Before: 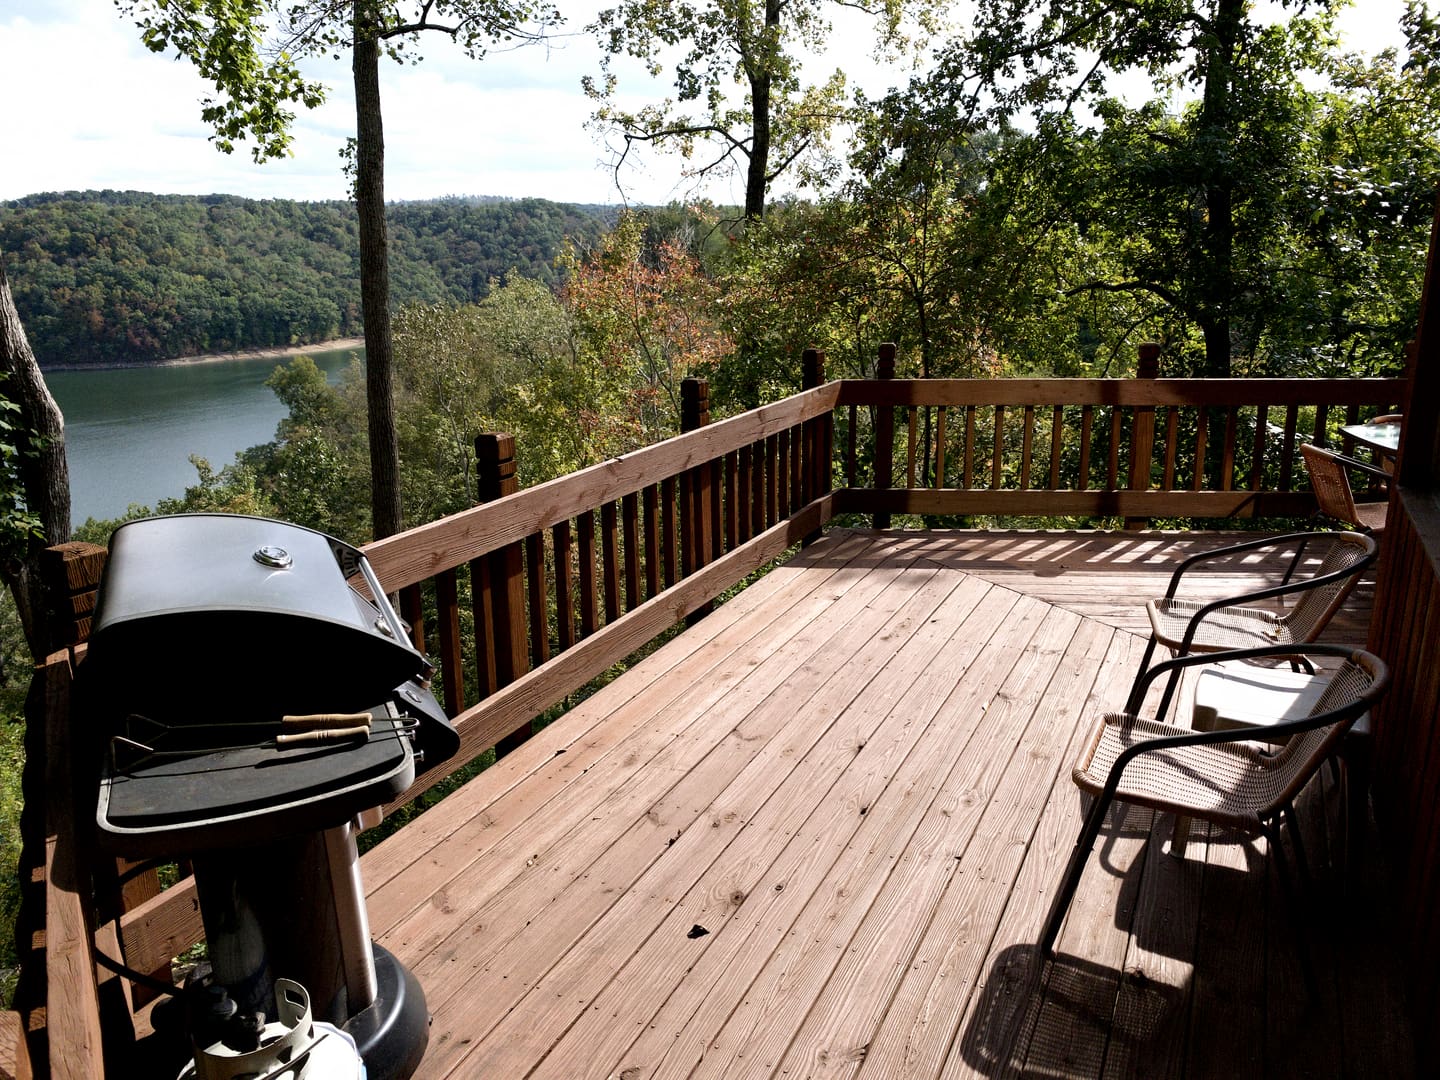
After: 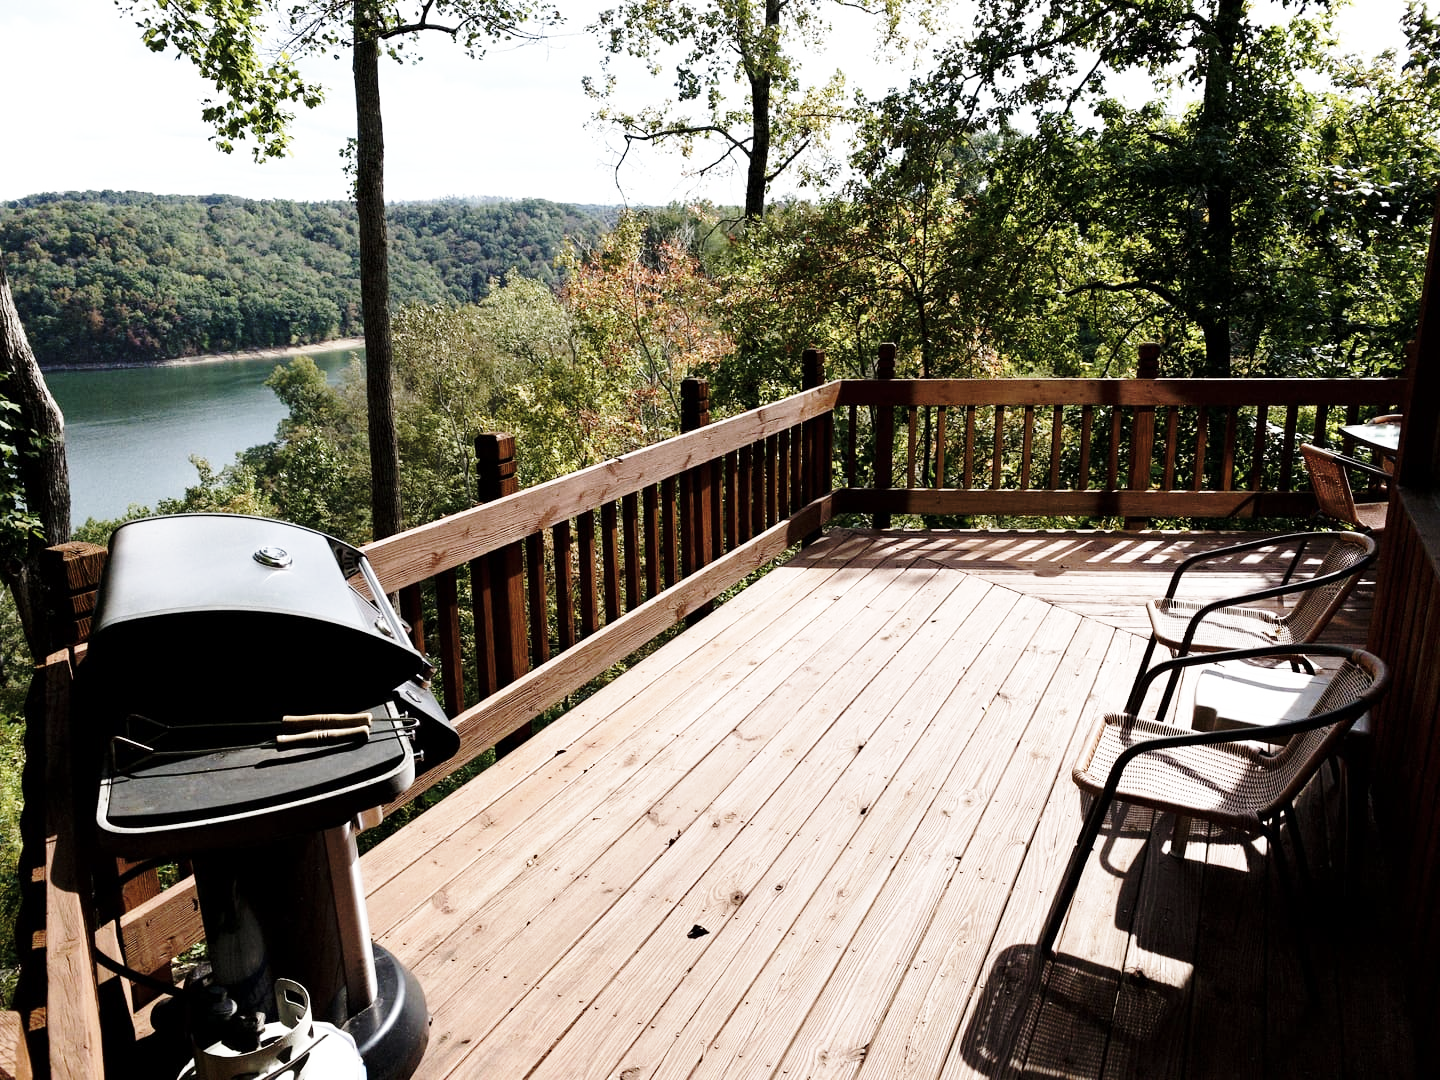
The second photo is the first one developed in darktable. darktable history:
color correction: highlights b* -0.001, saturation 0.79
base curve: curves: ch0 [(0, 0) (0.028, 0.03) (0.121, 0.232) (0.46, 0.748) (0.859, 0.968) (1, 1)], preserve colors none
